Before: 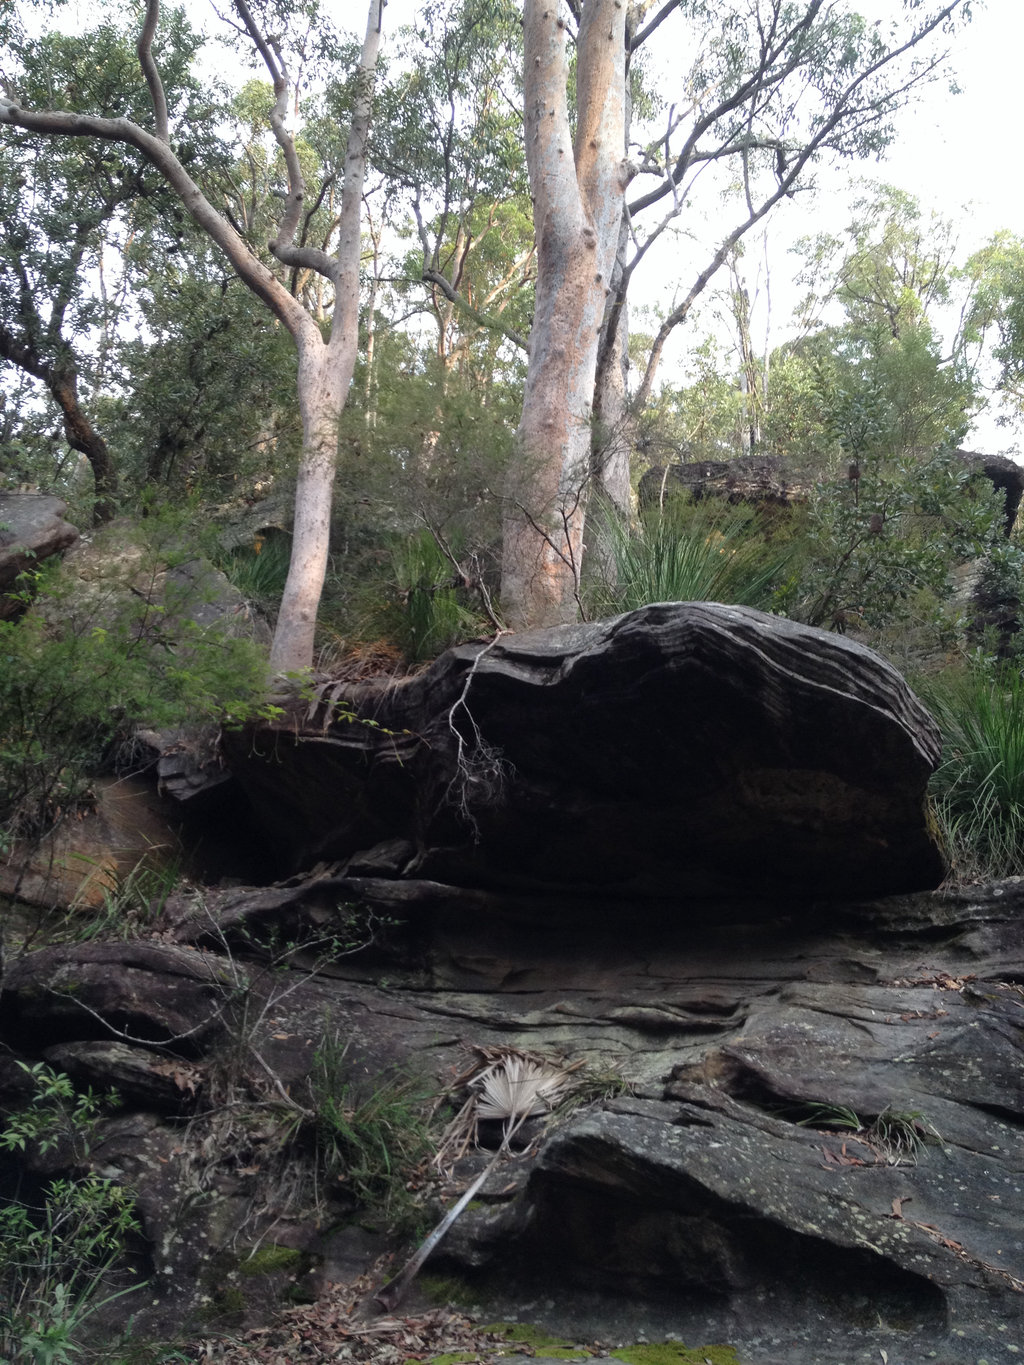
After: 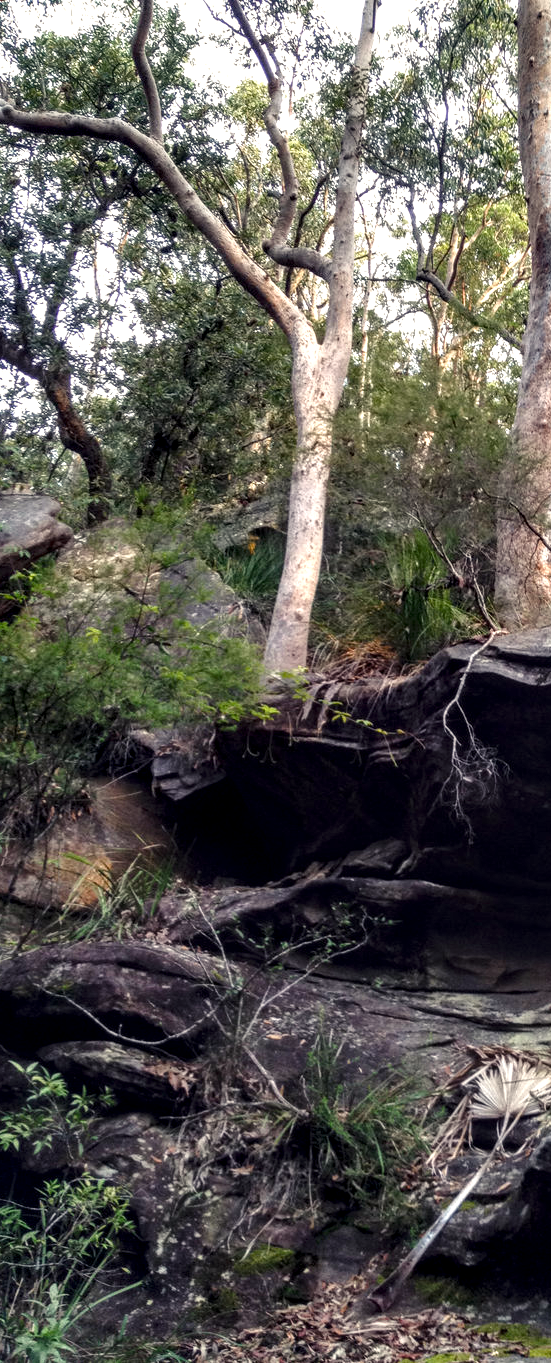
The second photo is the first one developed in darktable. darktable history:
local contrast: highlights 20%, detail 197%
crop: left 0.587%, right 45.588%, bottom 0.086%
color balance rgb: shadows lift › chroma 3%, shadows lift › hue 280.8°, power › hue 330°, highlights gain › chroma 3%, highlights gain › hue 75.6°, global offset › luminance 0.7%, perceptual saturation grading › global saturation 20%, perceptual saturation grading › highlights -25%, perceptual saturation grading › shadows 50%, global vibrance 20.33%
